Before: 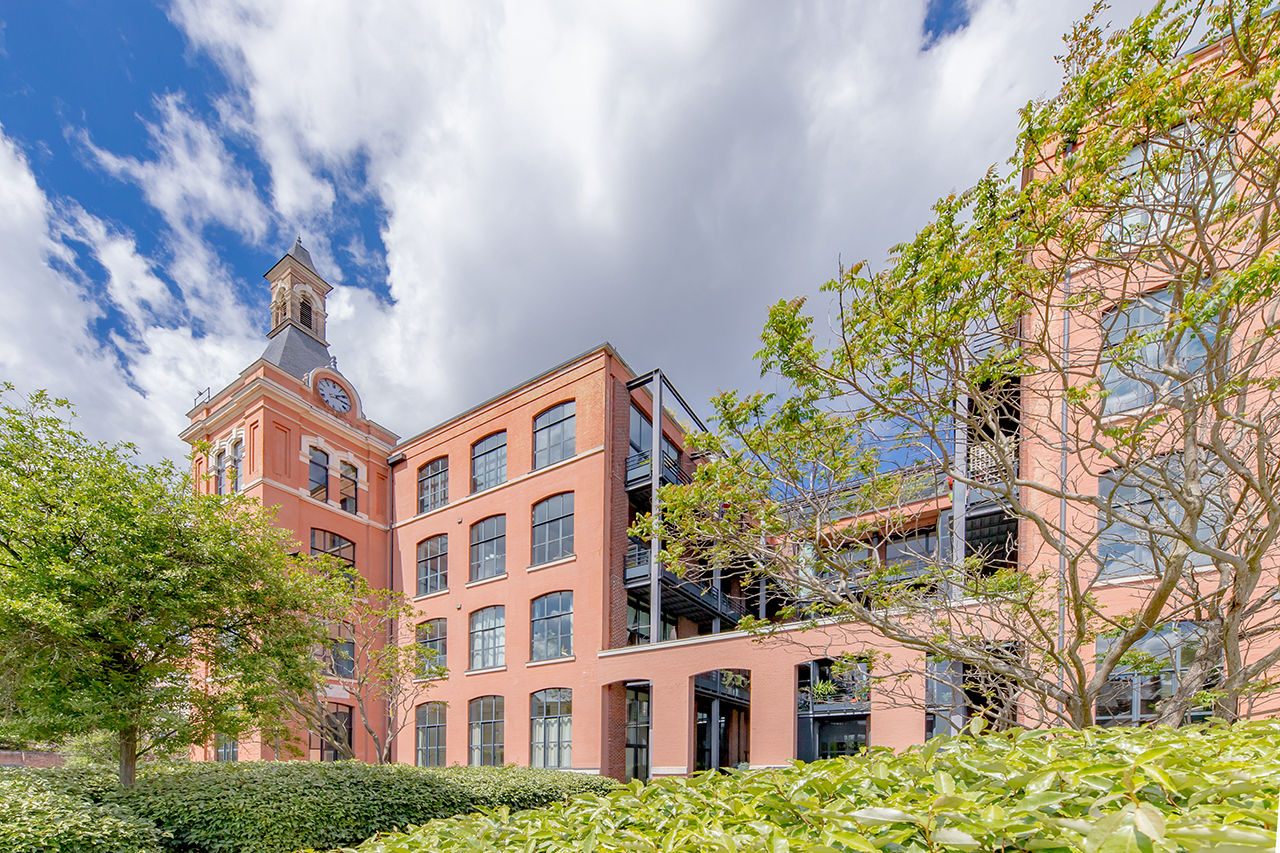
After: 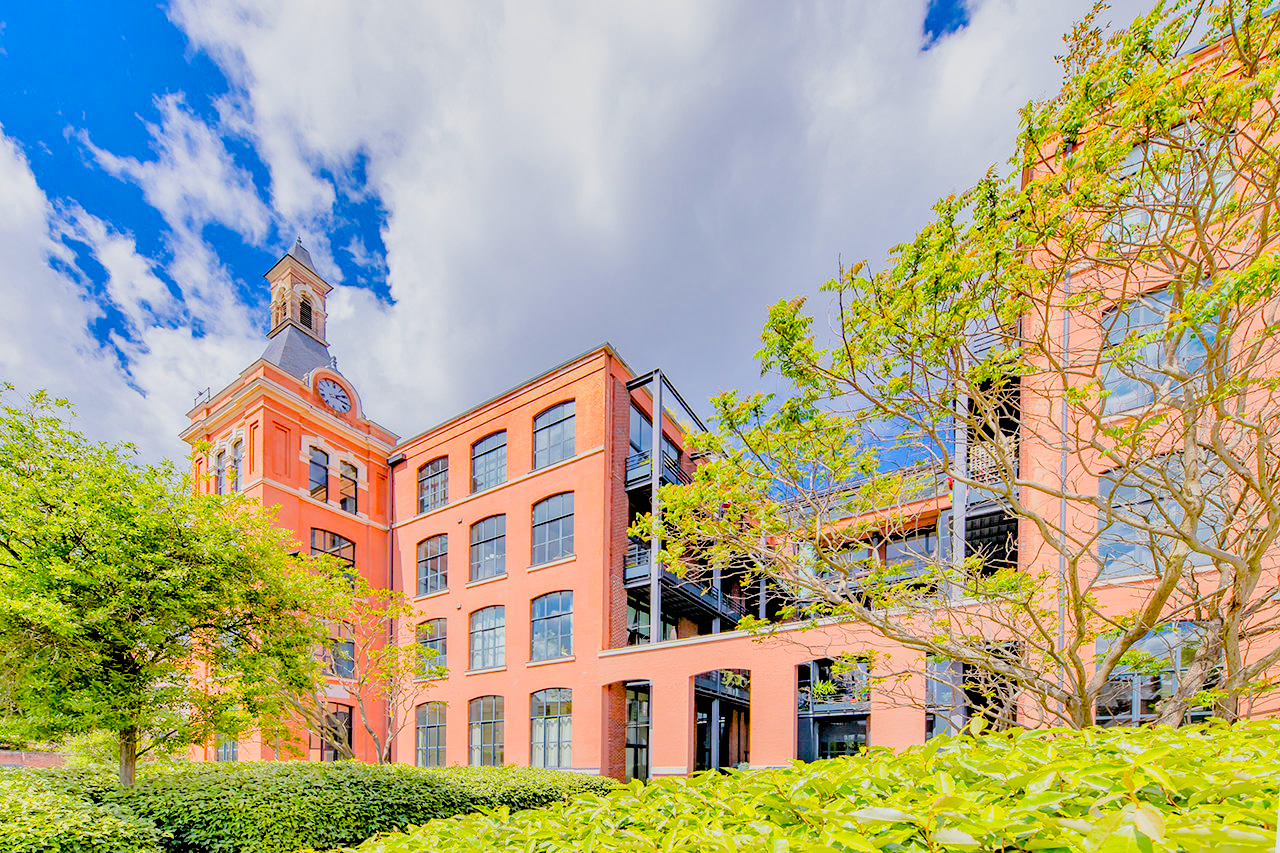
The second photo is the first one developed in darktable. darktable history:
shadows and highlights: shadows 60, soften with gaussian
exposure: exposure 0.15 EV, compensate highlight preservation false
filmic rgb: black relative exposure -5 EV, hardness 2.88, contrast 1.1
color balance rgb: linear chroma grading › global chroma 15%, perceptual saturation grading › global saturation 30%
tone curve: curves: ch0 [(0, 0) (0.26, 0.424) (0.417, 0.585) (1, 1)]
